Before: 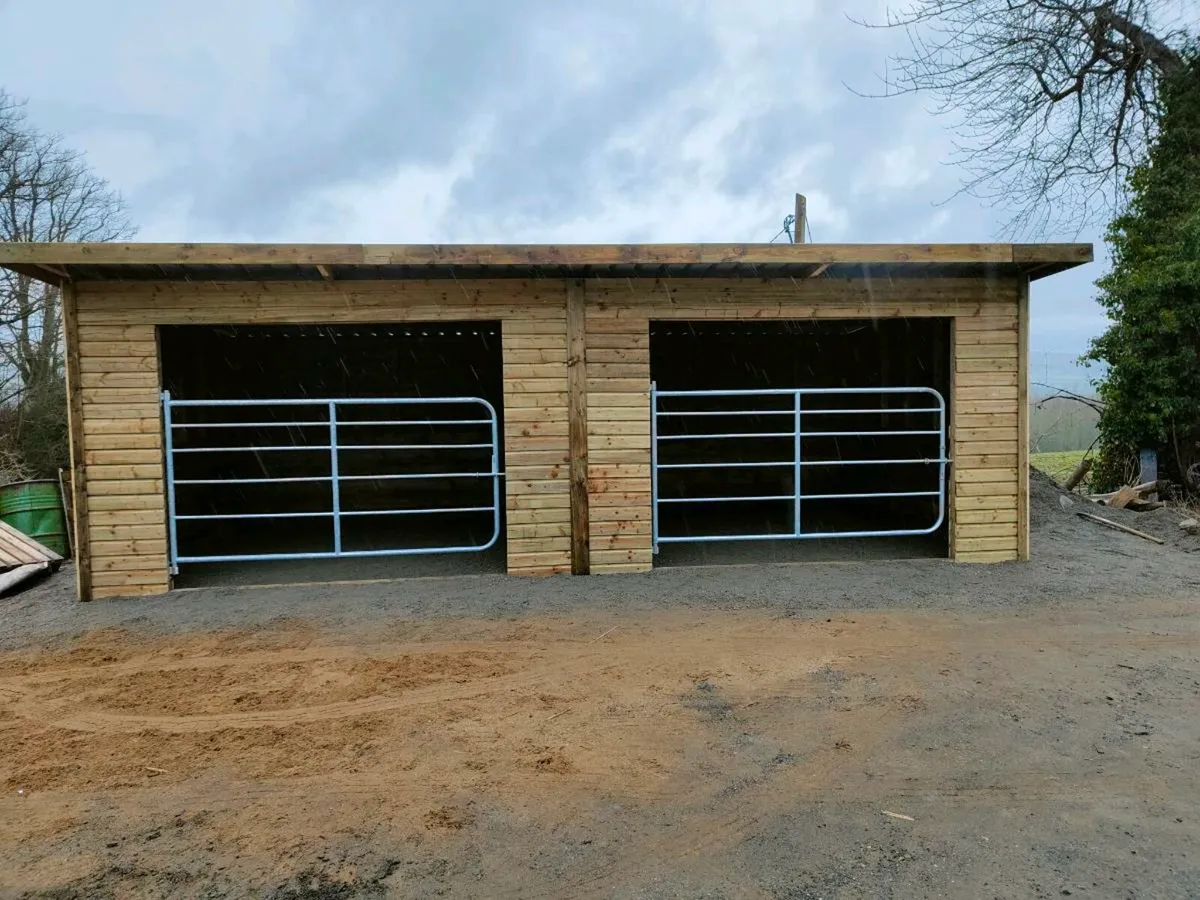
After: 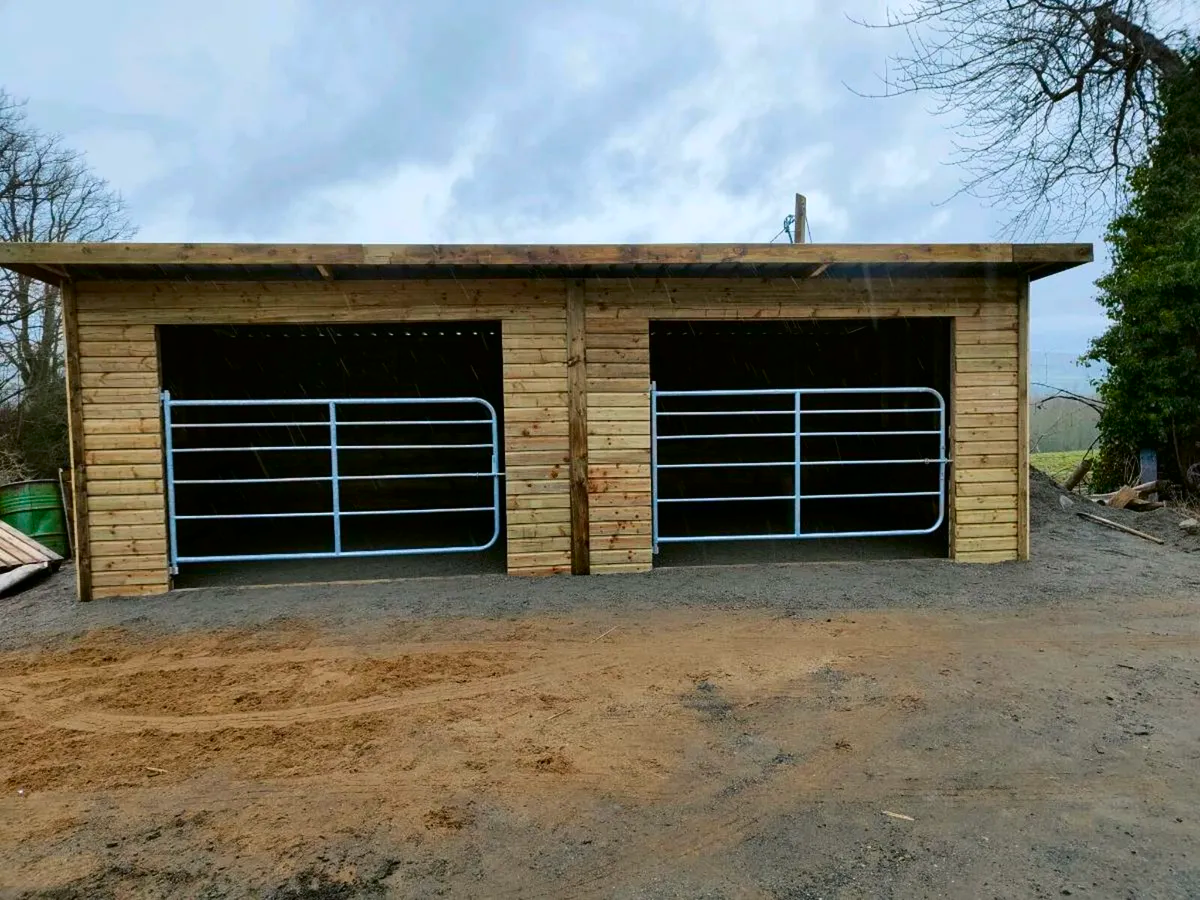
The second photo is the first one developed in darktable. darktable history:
contrast brightness saturation: contrast 0.134, brightness -0.05, saturation 0.161
